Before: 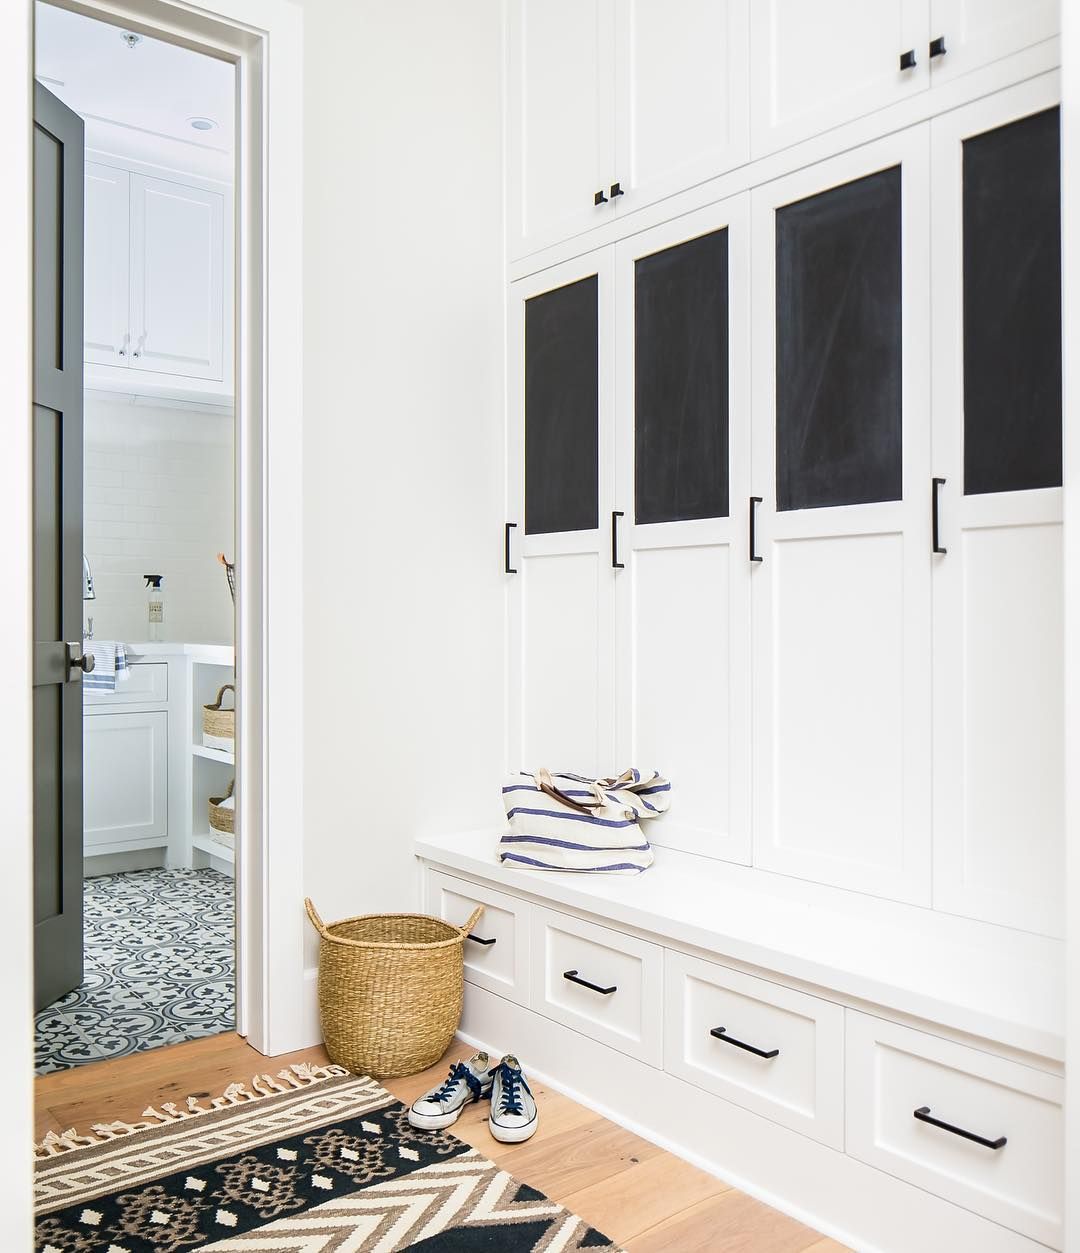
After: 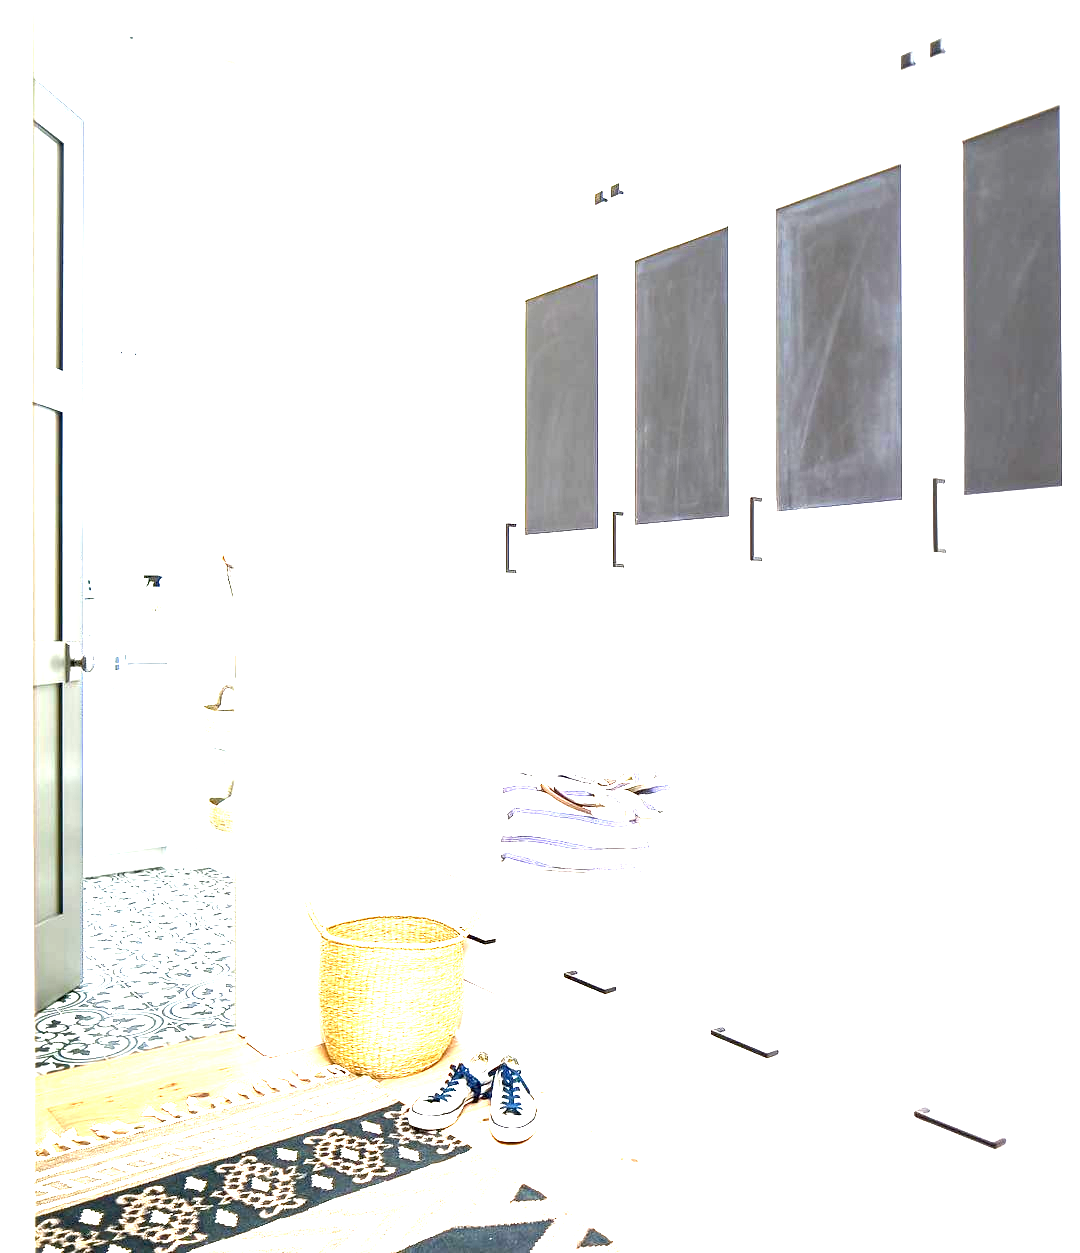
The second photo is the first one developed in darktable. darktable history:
exposure: black level correction 0.001, exposure 2.673 EV, compensate highlight preservation false
